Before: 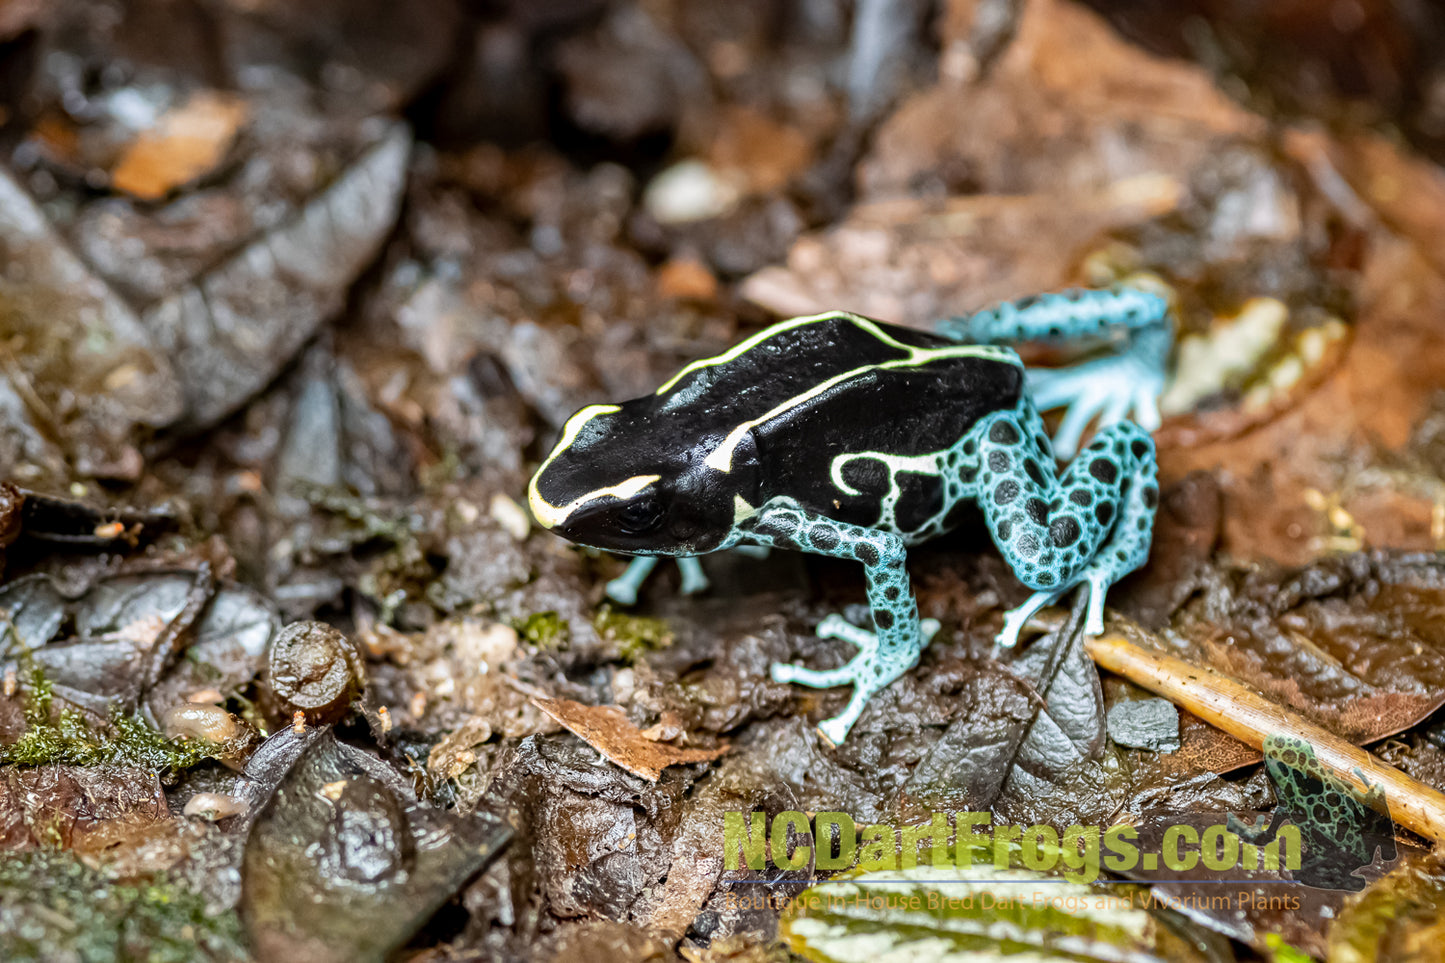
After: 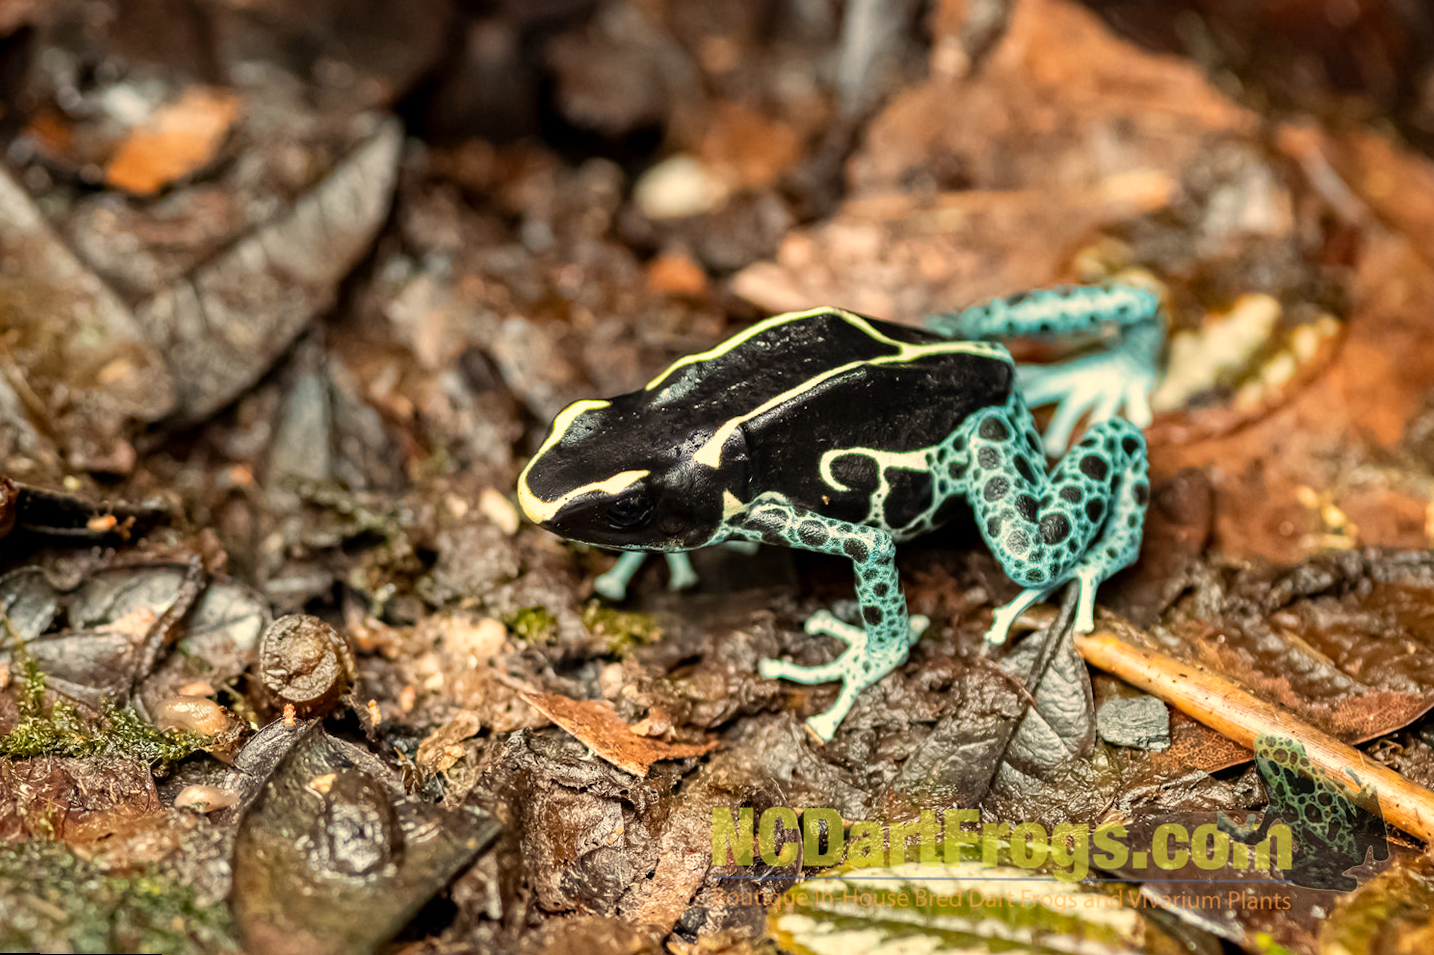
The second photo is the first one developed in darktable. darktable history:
rotate and perspective: rotation 0.192°, lens shift (horizontal) -0.015, crop left 0.005, crop right 0.996, crop top 0.006, crop bottom 0.99
white balance: red 1.123, blue 0.83
